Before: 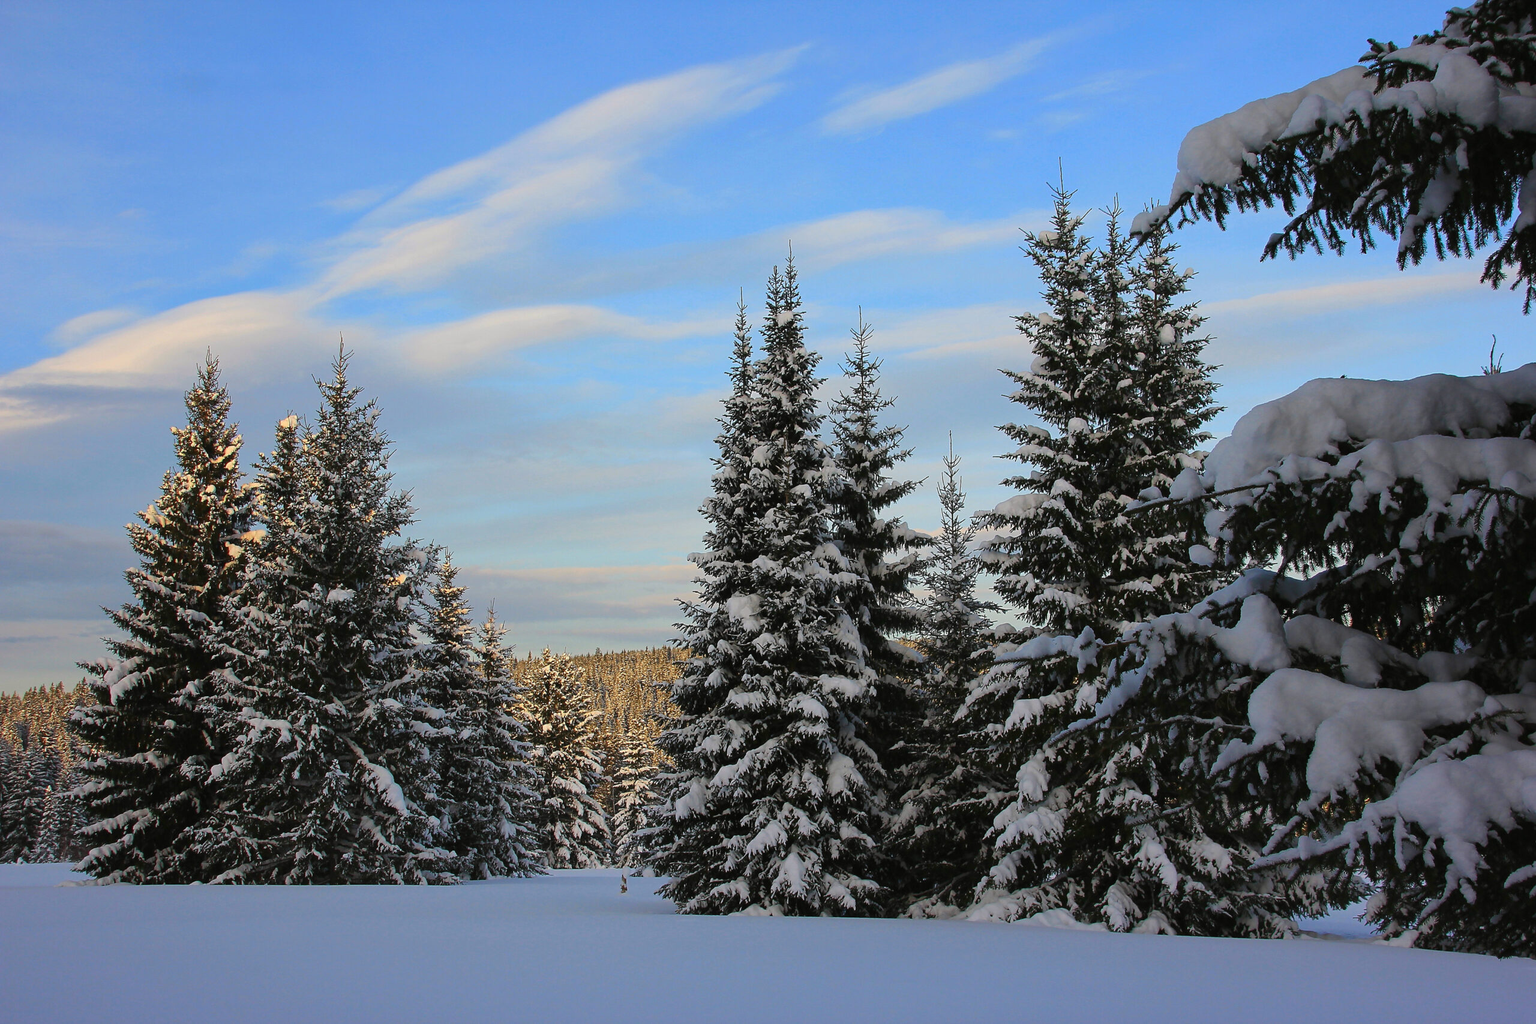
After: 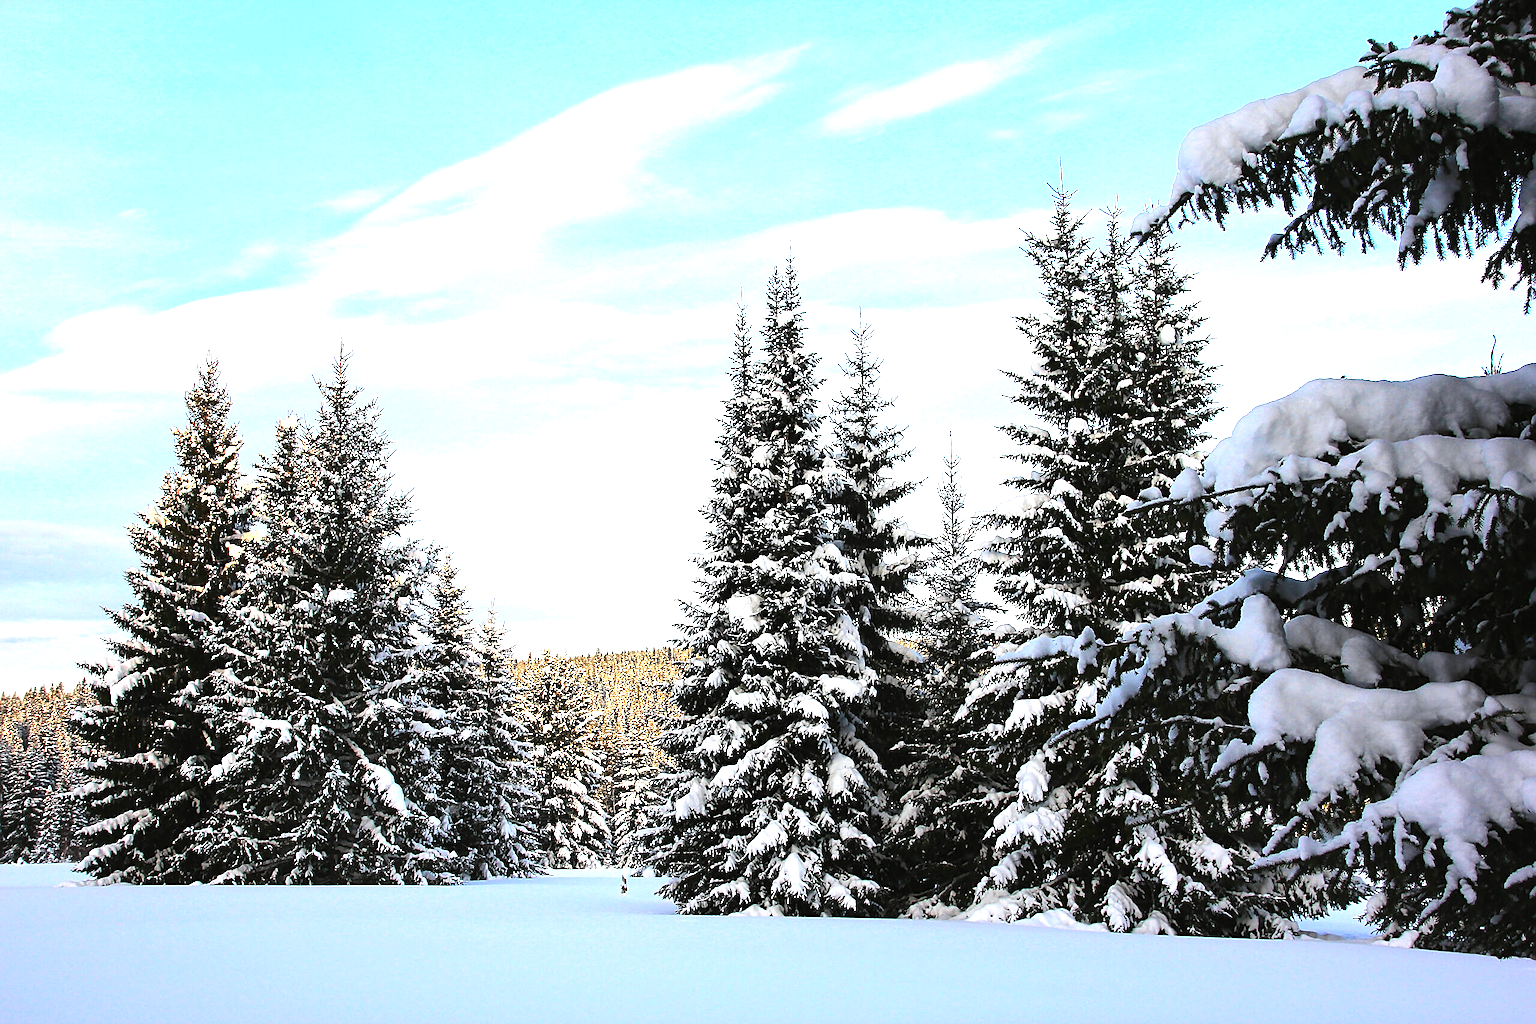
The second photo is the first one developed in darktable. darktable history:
tone equalizer: -8 EV -0.75 EV, -7 EV -0.7 EV, -6 EV -0.6 EV, -5 EV -0.4 EV, -3 EV 0.4 EV, -2 EV 0.6 EV, -1 EV 0.7 EV, +0 EV 0.75 EV, edges refinement/feathering 500, mask exposure compensation -1.57 EV, preserve details no
exposure: black level correction 0, exposure 1.1 EV, compensate exposure bias true, compensate highlight preservation false
sharpen: on, module defaults
contrast brightness saturation: contrast 0.07
white balance: red 0.988, blue 1.017
